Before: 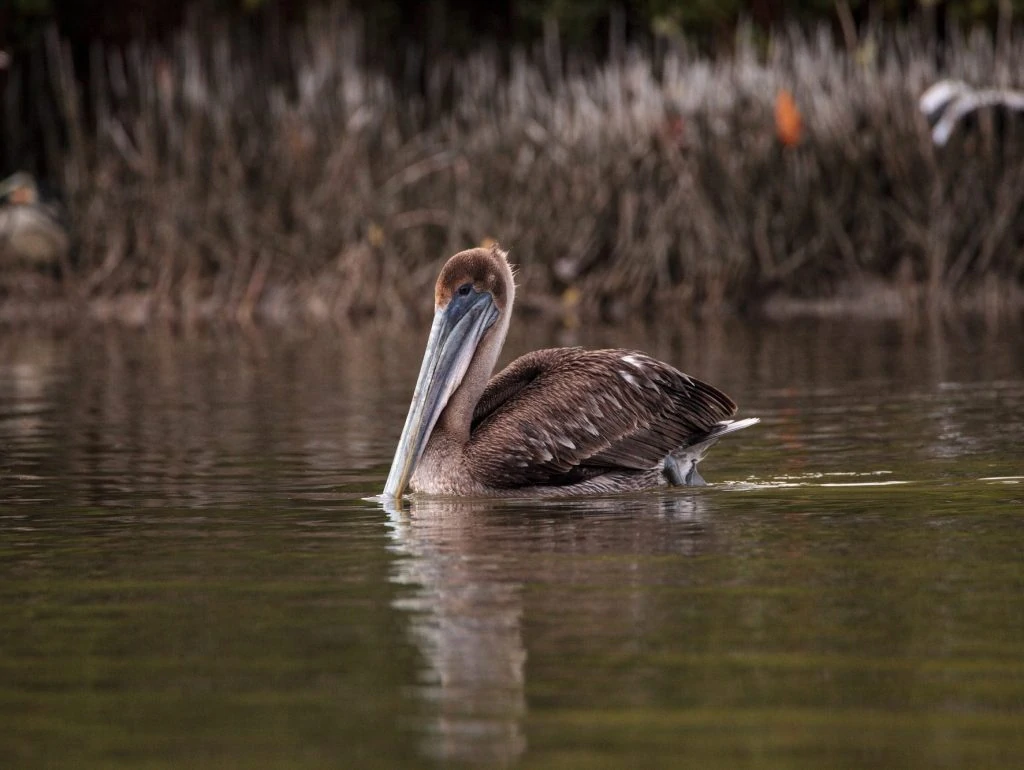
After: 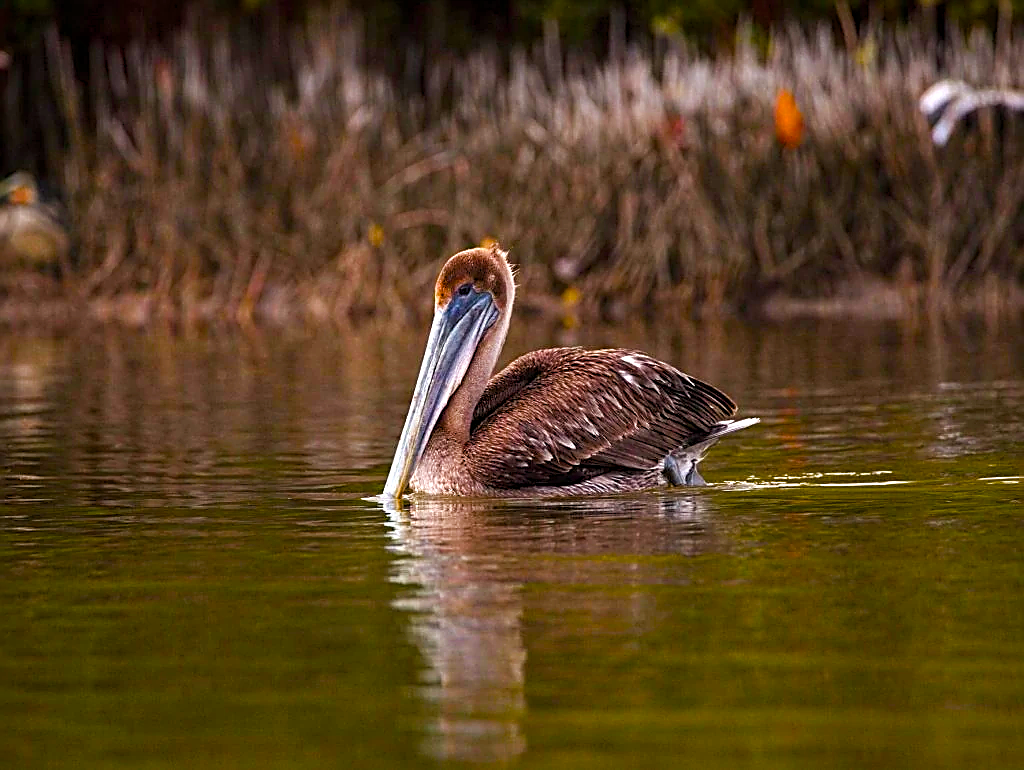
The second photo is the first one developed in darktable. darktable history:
color correction: highlights a* -0.137, highlights b* 0.137
sharpen: amount 1
color balance rgb: linear chroma grading › shadows 10%, linear chroma grading › highlights 10%, linear chroma grading › global chroma 15%, linear chroma grading › mid-tones 15%, perceptual saturation grading › global saturation 40%, perceptual saturation grading › highlights -25%, perceptual saturation grading › mid-tones 35%, perceptual saturation grading › shadows 35%, perceptual brilliance grading › global brilliance 11.29%, global vibrance 11.29%
